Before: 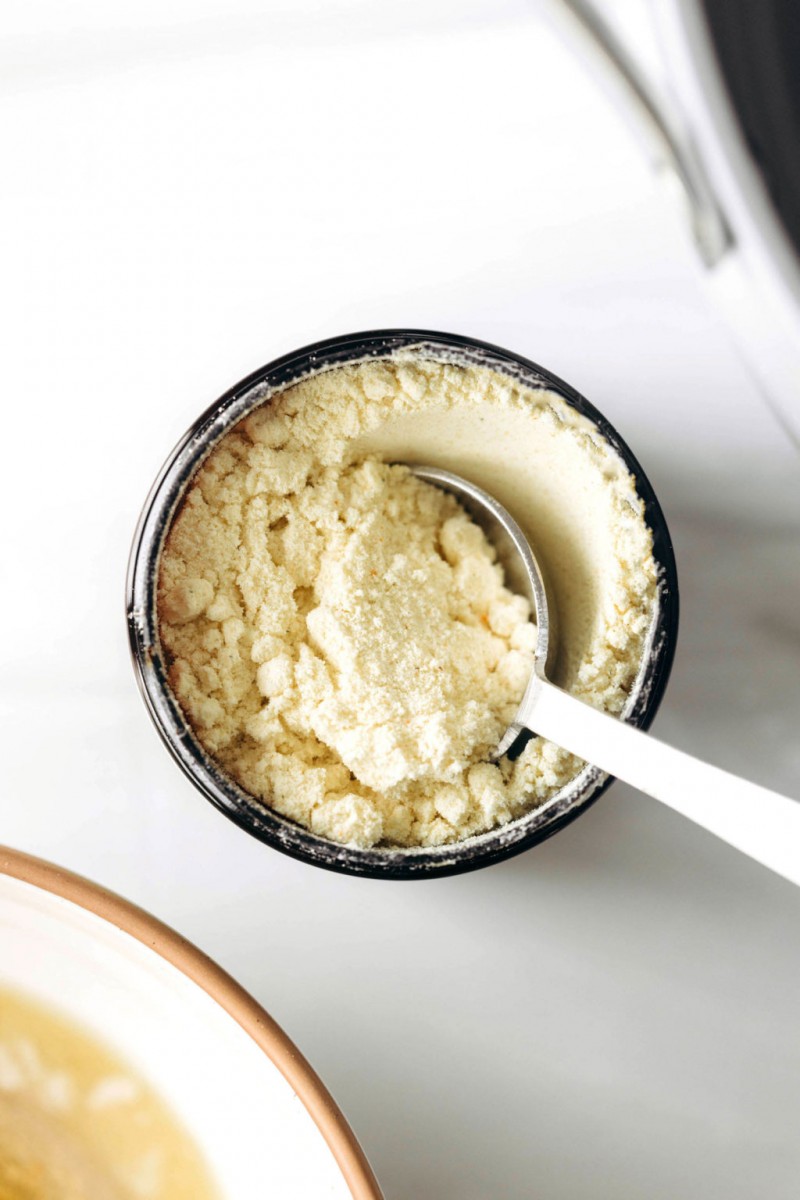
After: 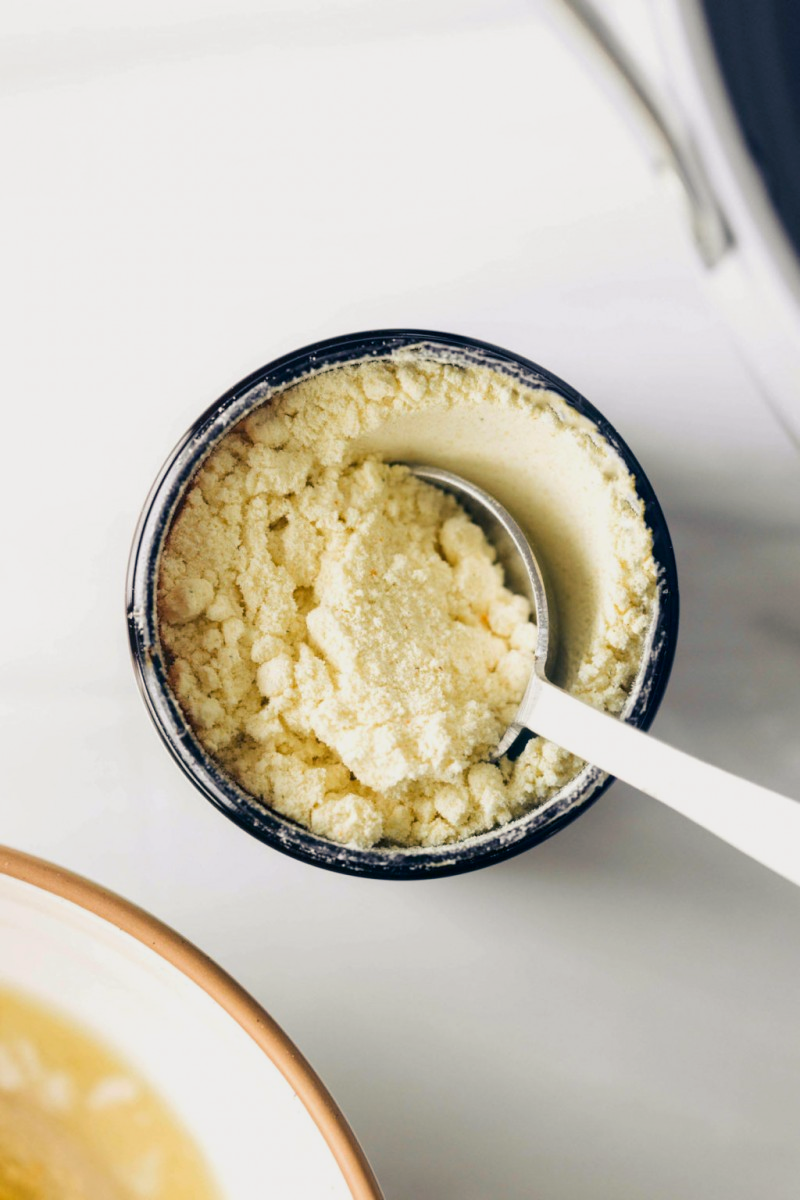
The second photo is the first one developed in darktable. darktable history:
color balance rgb: shadows lift › luminance -40.852%, shadows lift › chroma 13.979%, shadows lift › hue 257.36°, power › chroma 0.681%, power › hue 60°, highlights gain › chroma 0.145%, highlights gain › hue 332.1°, linear chroma grading › global chroma 14.459%, perceptual saturation grading › global saturation 0.016%, contrast -9.424%
contrast brightness saturation: saturation -0.052
